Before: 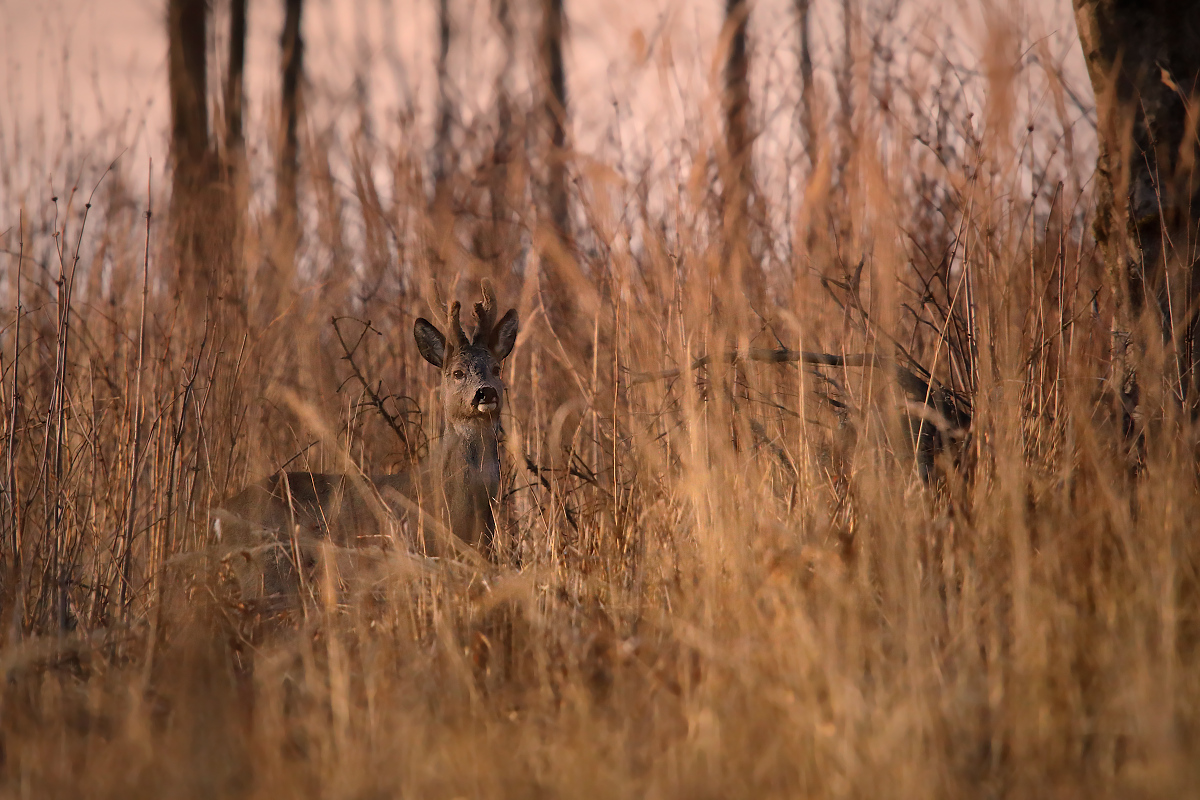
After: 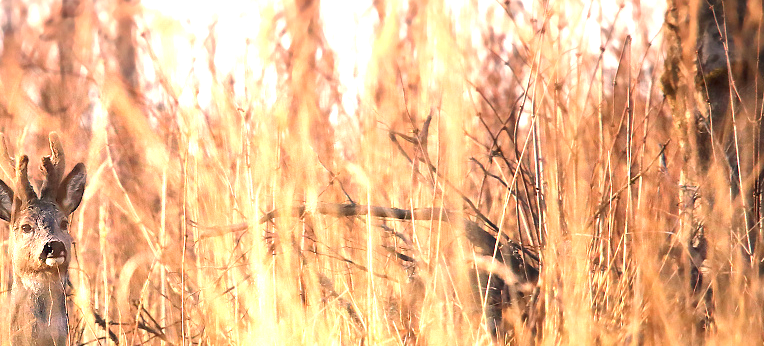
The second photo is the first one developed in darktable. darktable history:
rgb levels: preserve colors max RGB
crop: left 36.005%, top 18.293%, right 0.31%, bottom 38.444%
exposure: black level correction 0, exposure 1.6 EV, compensate exposure bias true, compensate highlight preservation false
tone equalizer: on, module defaults
